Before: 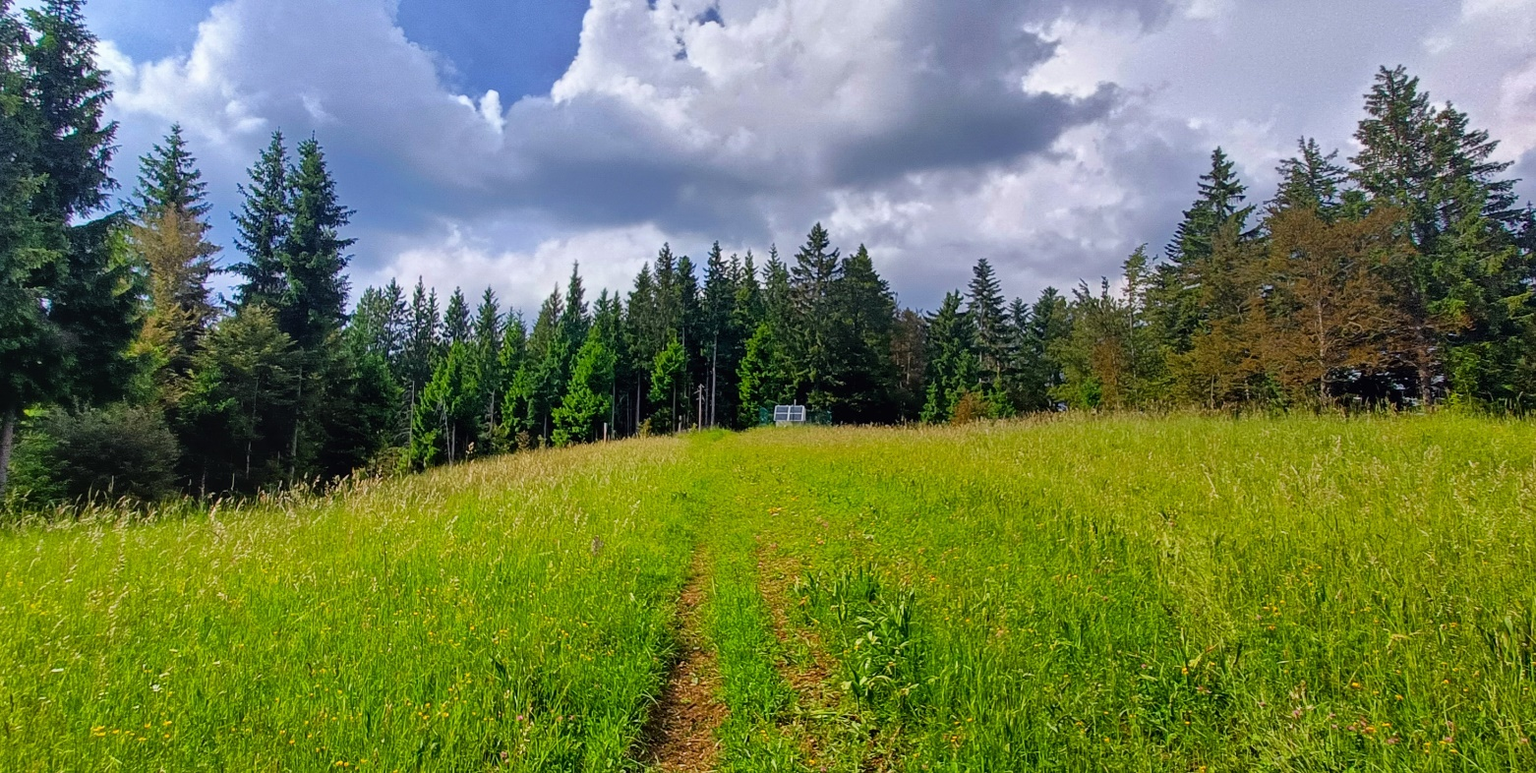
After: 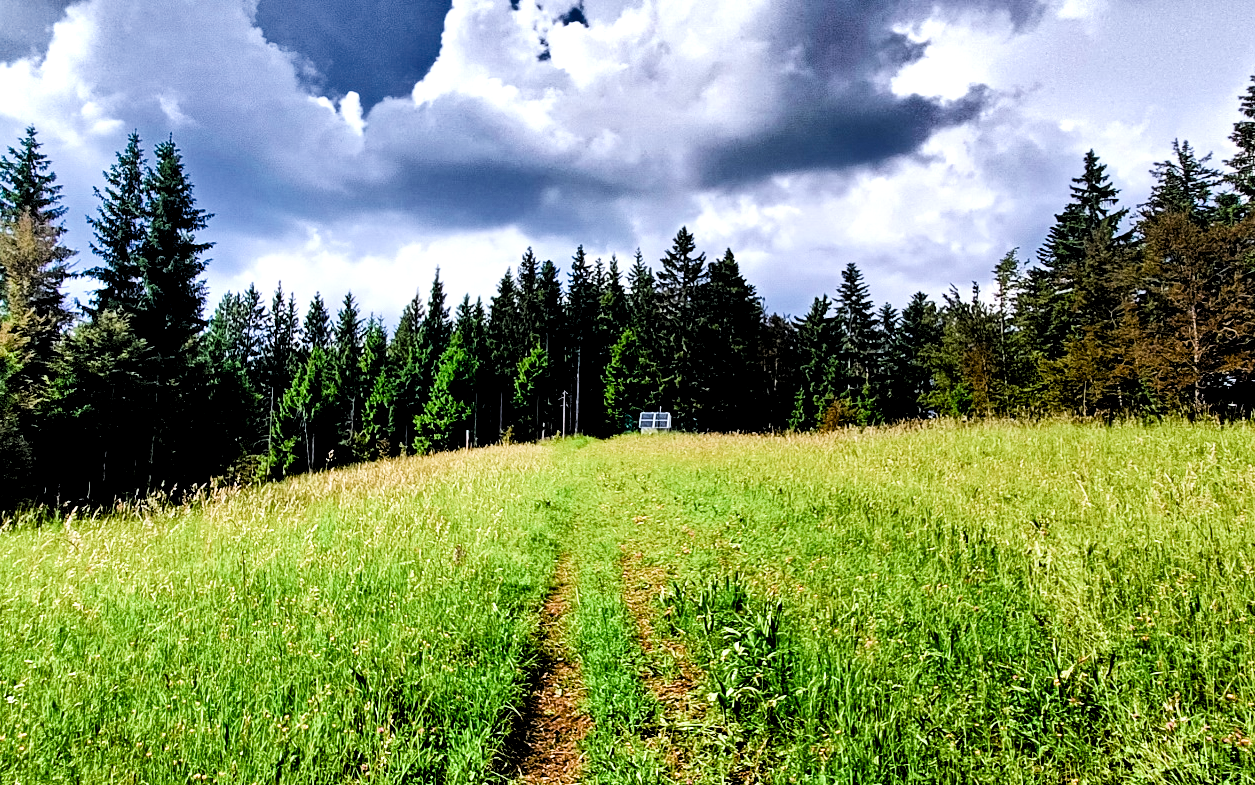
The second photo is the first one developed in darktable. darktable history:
local contrast: highlights 105%, shadows 102%, detail 119%, midtone range 0.2
crop and rotate: left 9.492%, right 10.14%
contrast brightness saturation: contrast 0.301, brightness -0.082, saturation 0.175
exposure: exposure 0.561 EV, compensate exposure bias true, compensate highlight preservation false
levels: levels [0.062, 0.494, 0.925]
color correction: highlights a* -0.074, highlights b* -5.86, shadows a* -0.143, shadows b* -0.133
filmic rgb: black relative exposure -3.31 EV, white relative exposure 3.46 EV, hardness 2.36, contrast 1.102, add noise in highlights 0.001, color science v3 (2019), use custom middle-gray values true, contrast in highlights soft
shadows and highlights: white point adjustment 0.155, highlights -69.74, soften with gaussian
